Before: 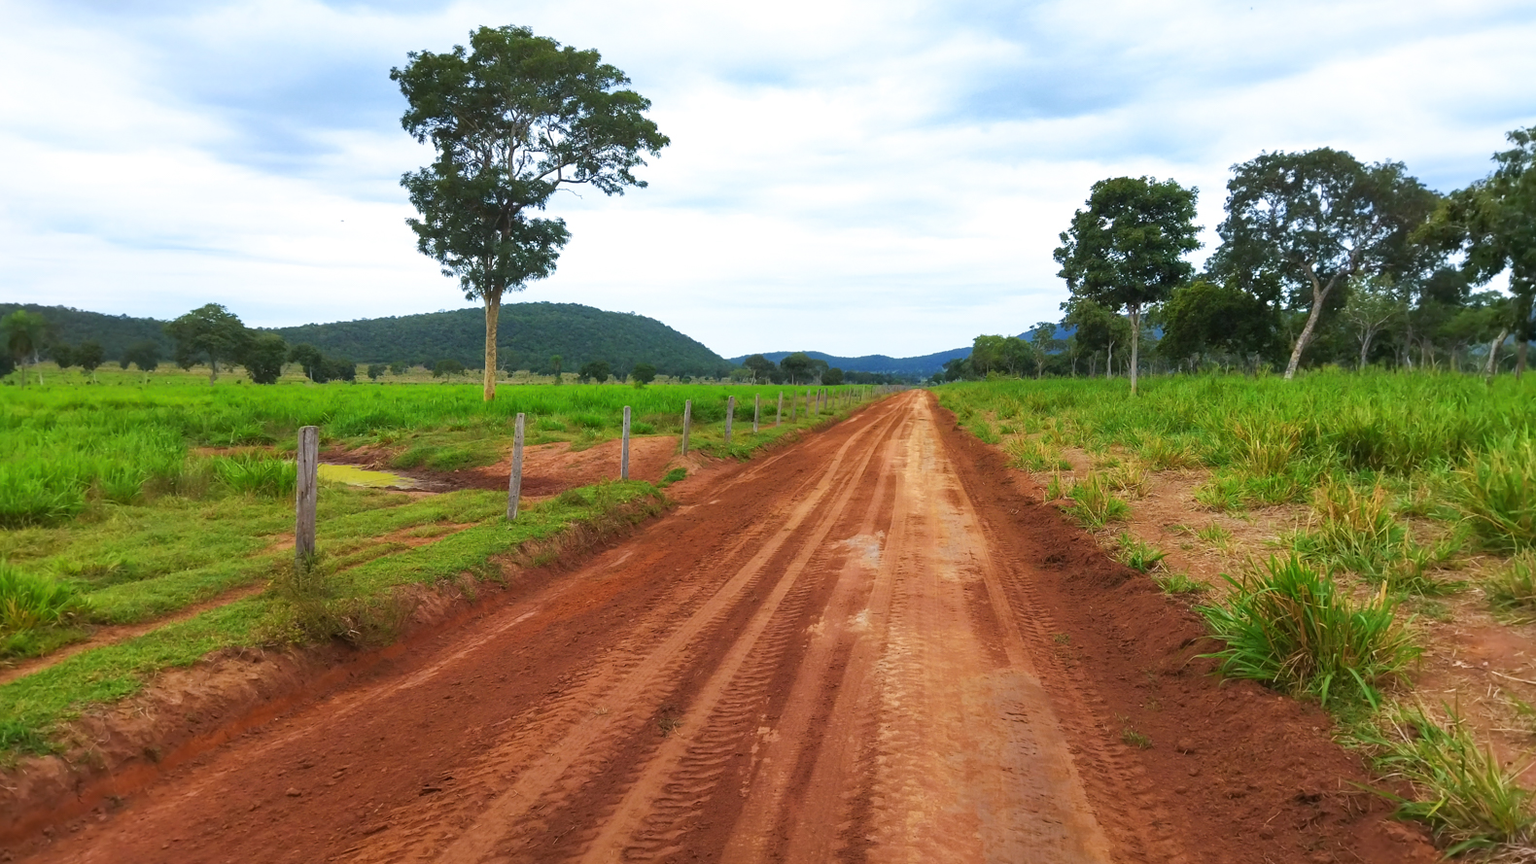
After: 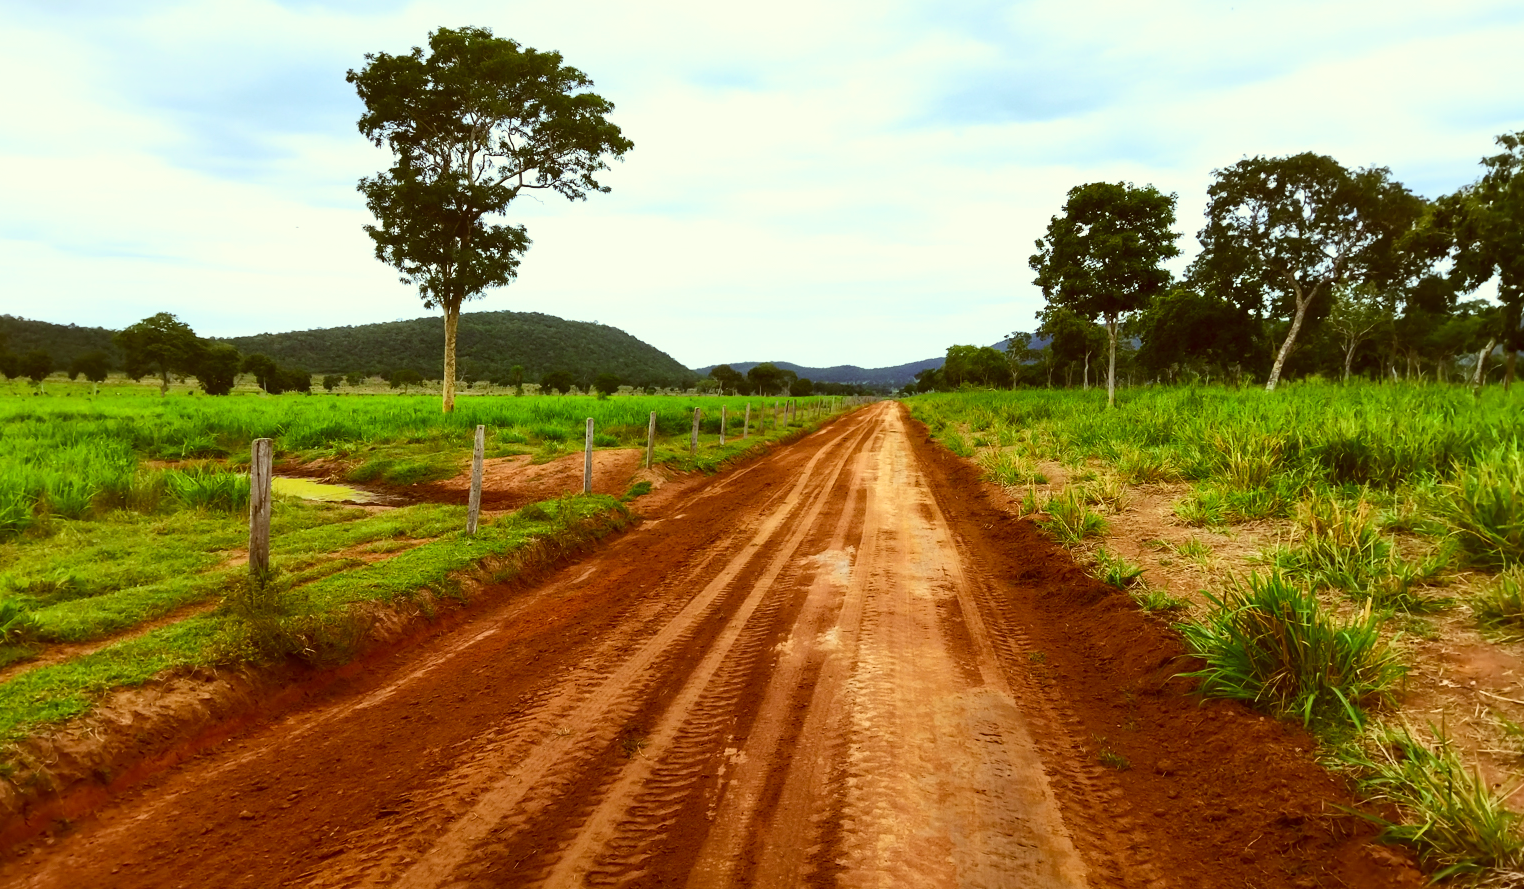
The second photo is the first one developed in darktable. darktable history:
crop and rotate: left 3.535%
contrast brightness saturation: contrast 0.282
color correction: highlights a* -5.43, highlights b* 9.8, shadows a* 9.46, shadows b* 24.87
